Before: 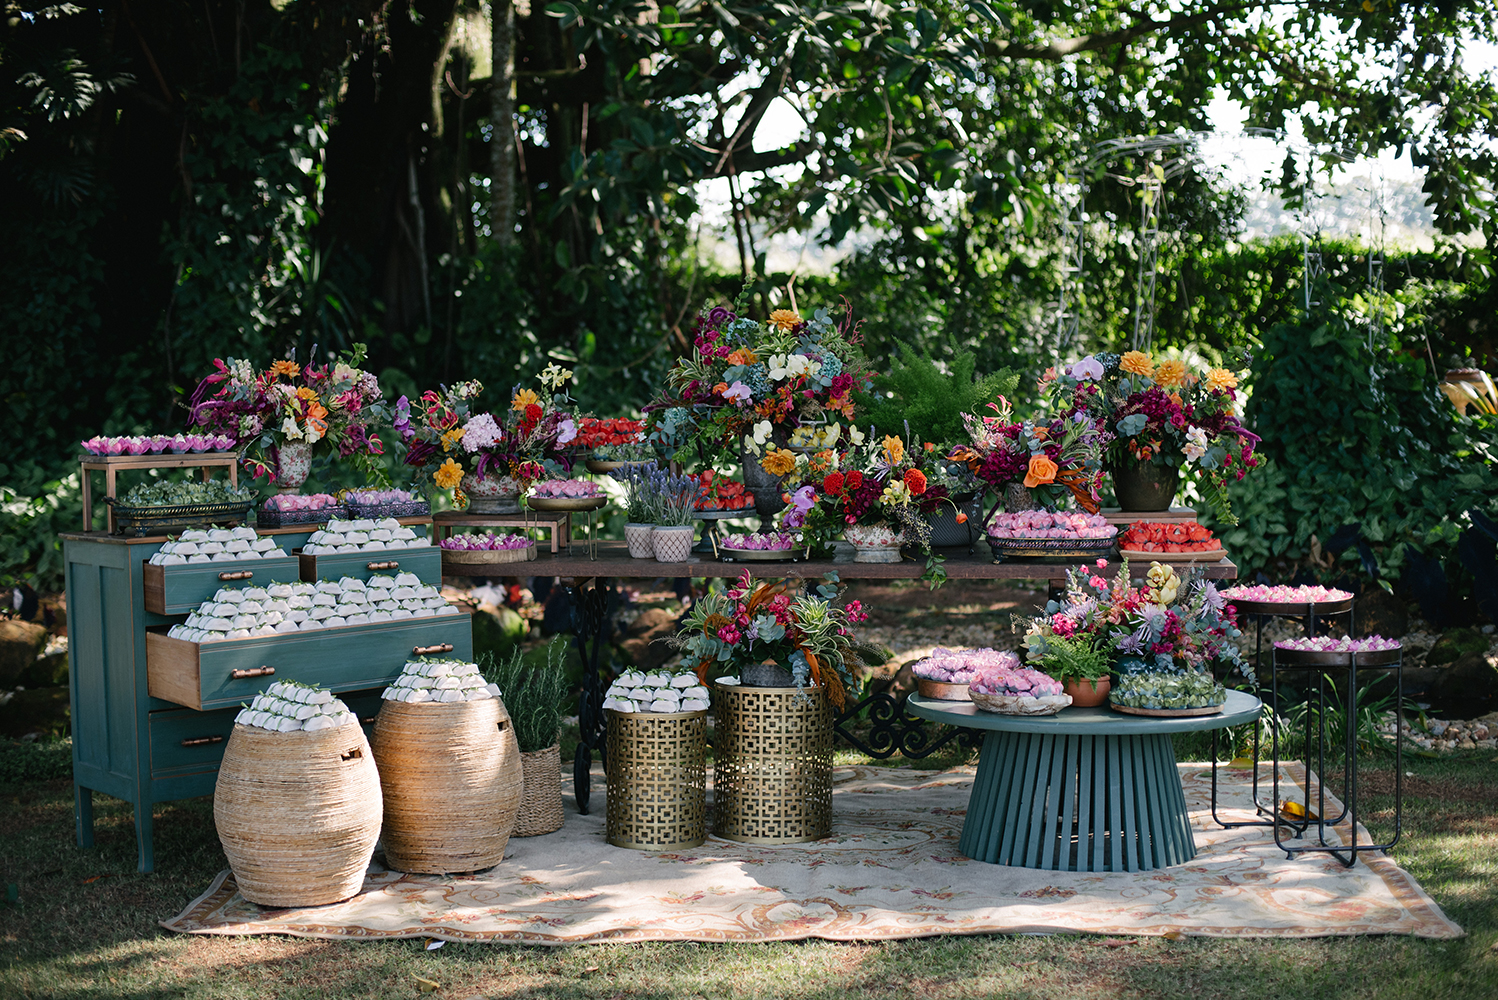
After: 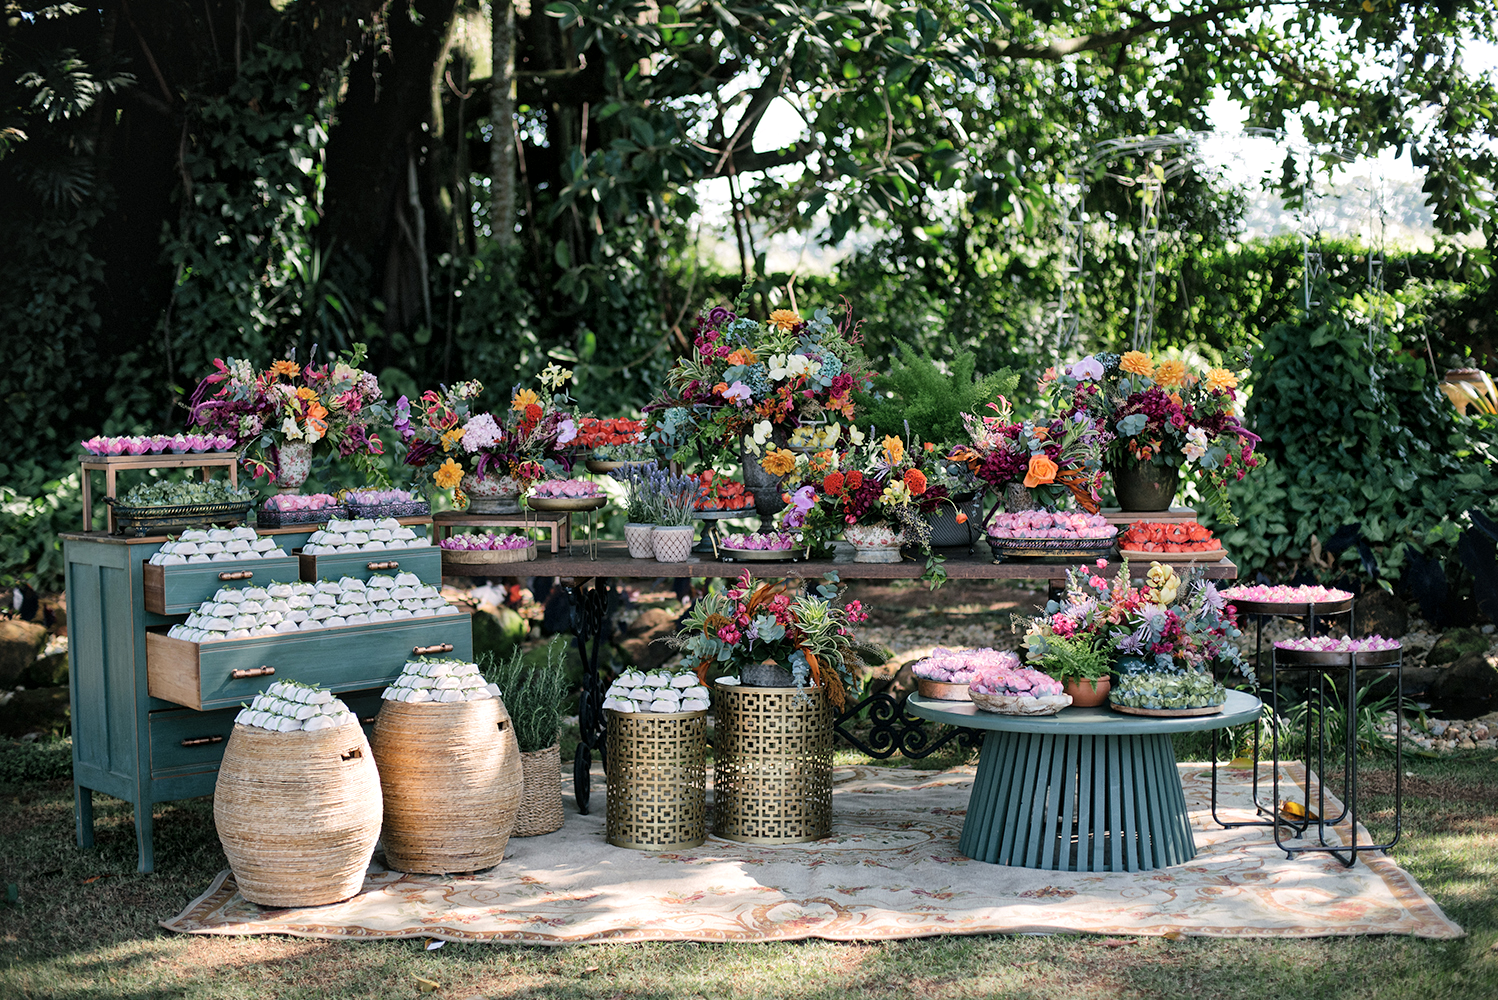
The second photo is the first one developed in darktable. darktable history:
white balance: emerald 1
global tonemap: drago (1, 100), detail 1
local contrast: mode bilateral grid, contrast 20, coarseness 50, detail 120%, midtone range 0.2
